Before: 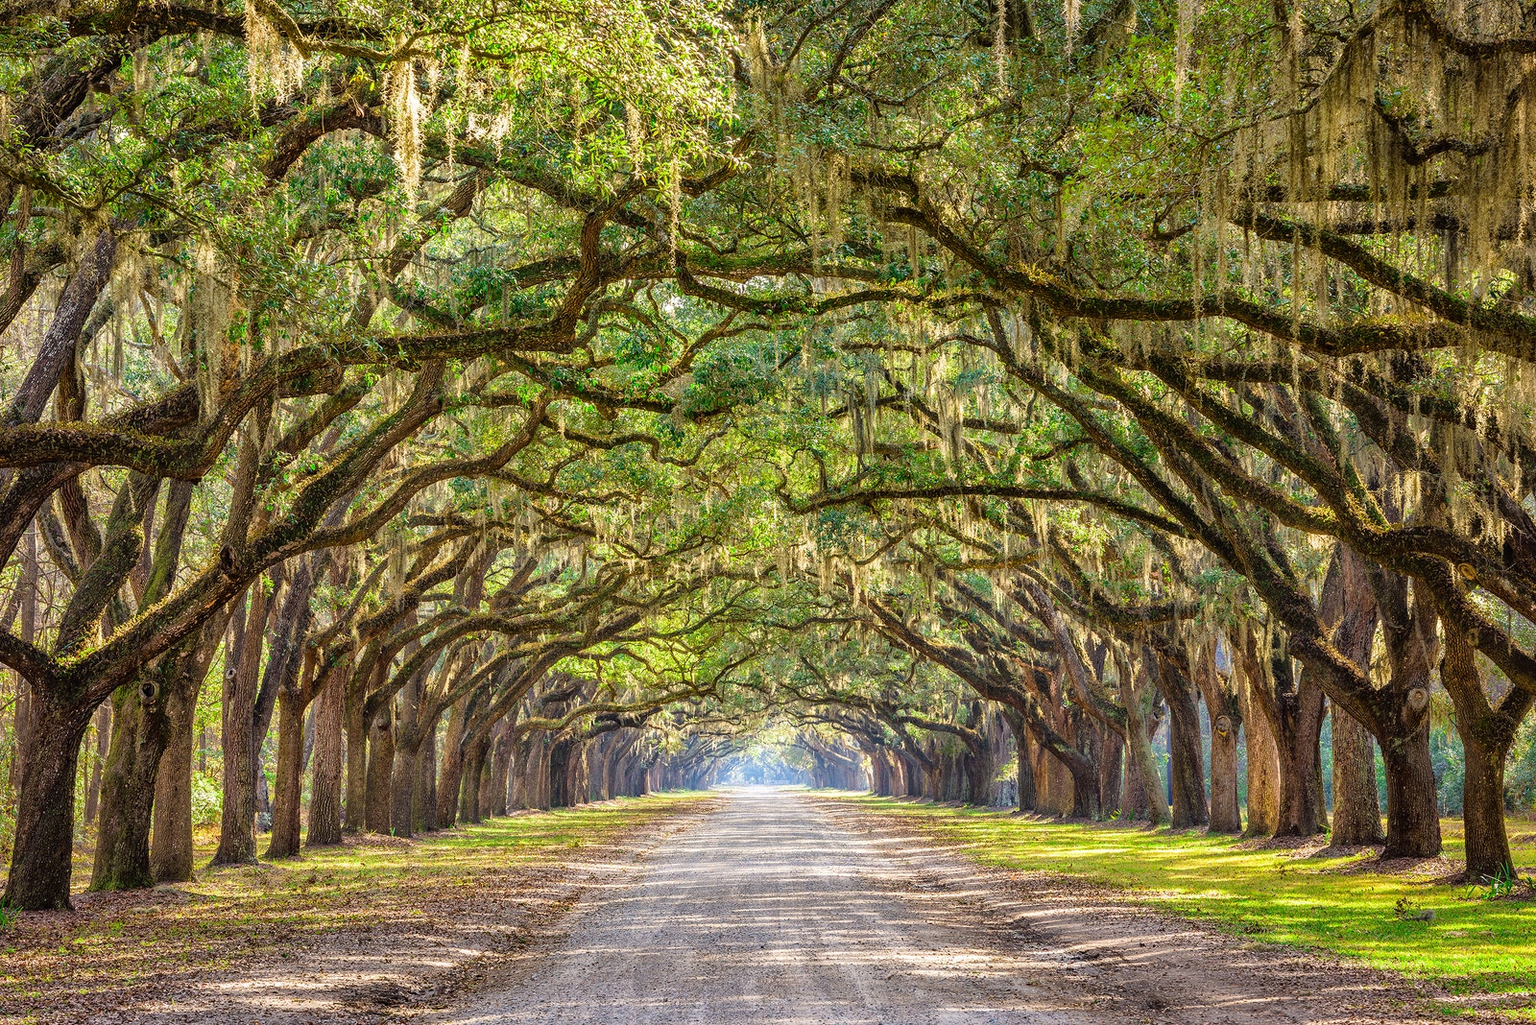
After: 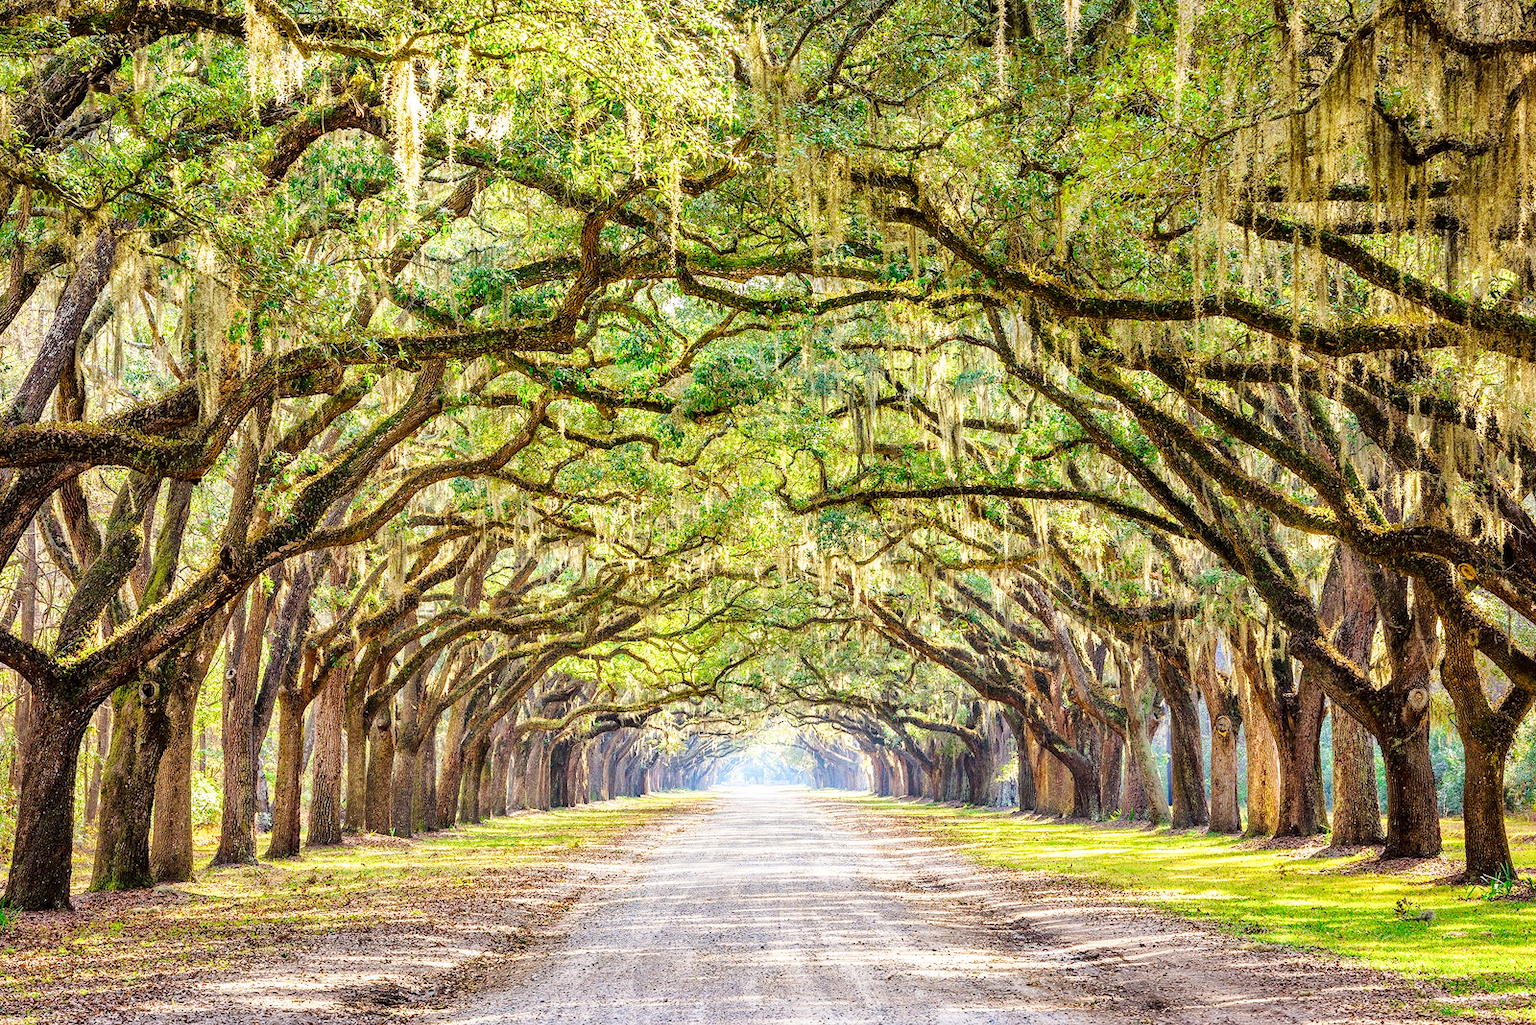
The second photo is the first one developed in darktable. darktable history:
base curve: curves: ch0 [(0, 0) (0.005, 0.002) (0.15, 0.3) (0.4, 0.7) (0.75, 0.95) (1, 1)], exposure shift 0.576, preserve colors none
tone equalizer: on, module defaults
